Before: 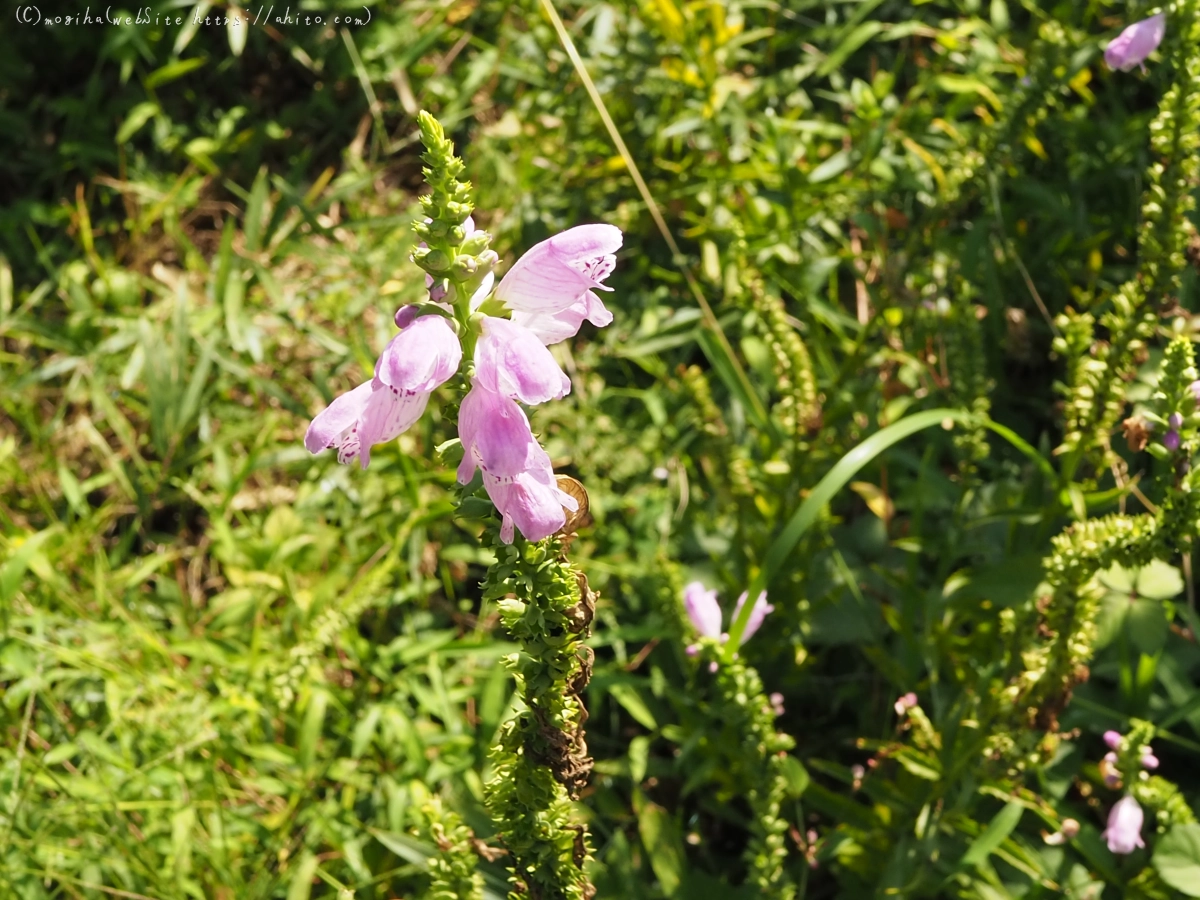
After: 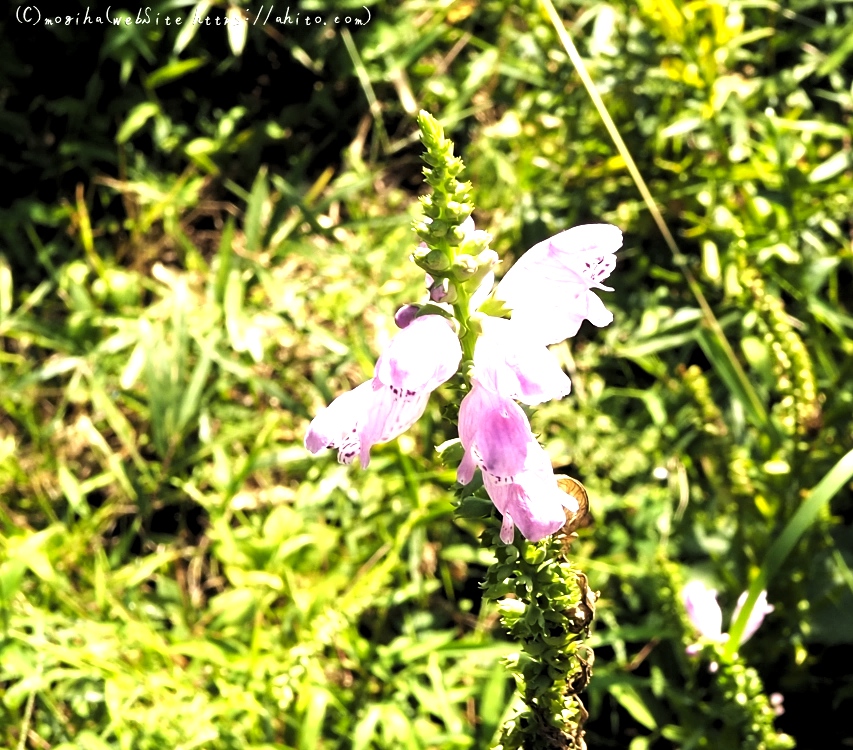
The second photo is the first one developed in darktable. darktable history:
base curve: curves: ch0 [(0, 0) (0.579, 0.807) (1, 1)], preserve colors none
levels: levels [0.129, 0.519, 0.867]
crop: right 28.885%, bottom 16.626%
